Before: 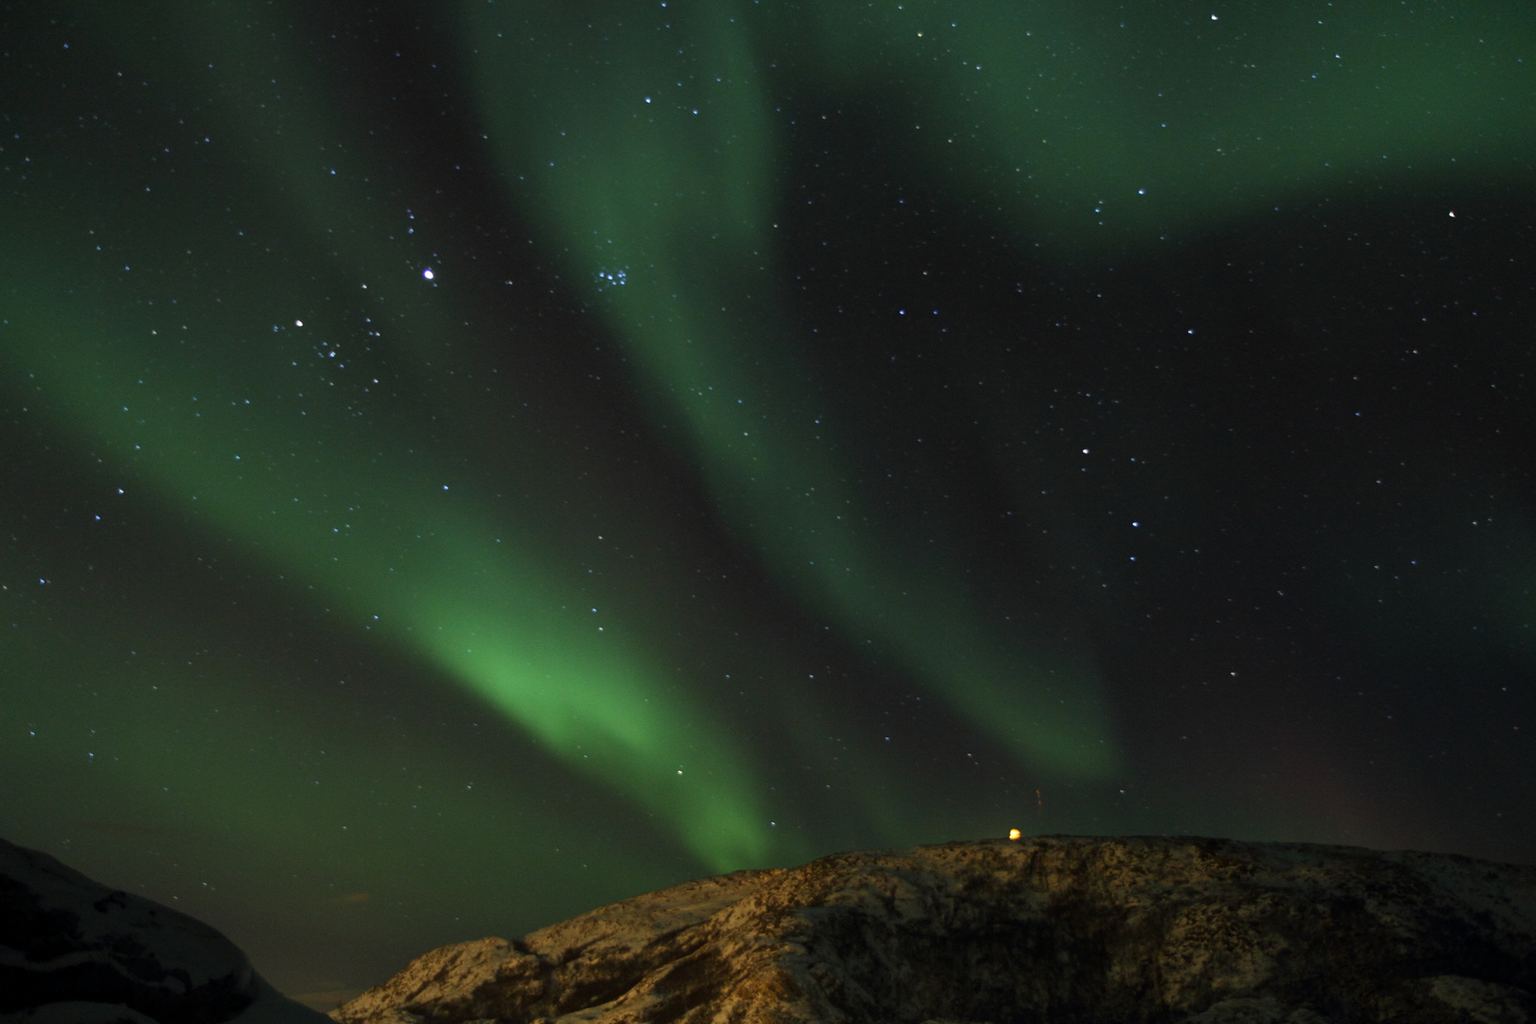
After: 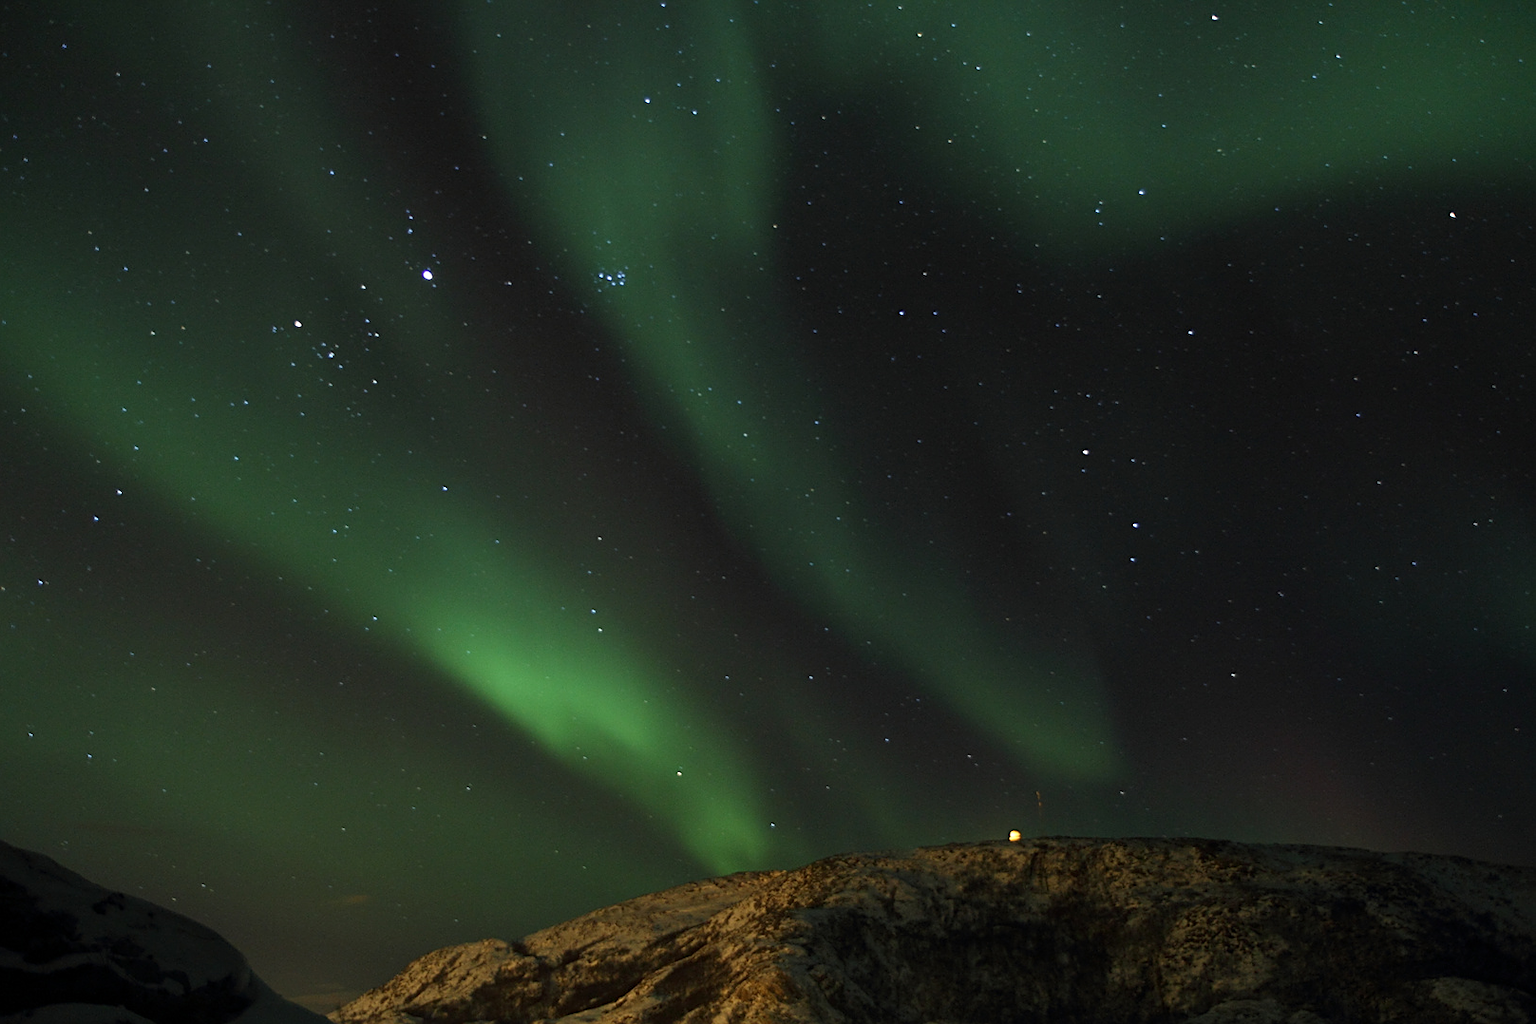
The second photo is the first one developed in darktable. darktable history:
white balance: red 1, blue 1
crop and rotate: left 0.126%
sharpen: on, module defaults
